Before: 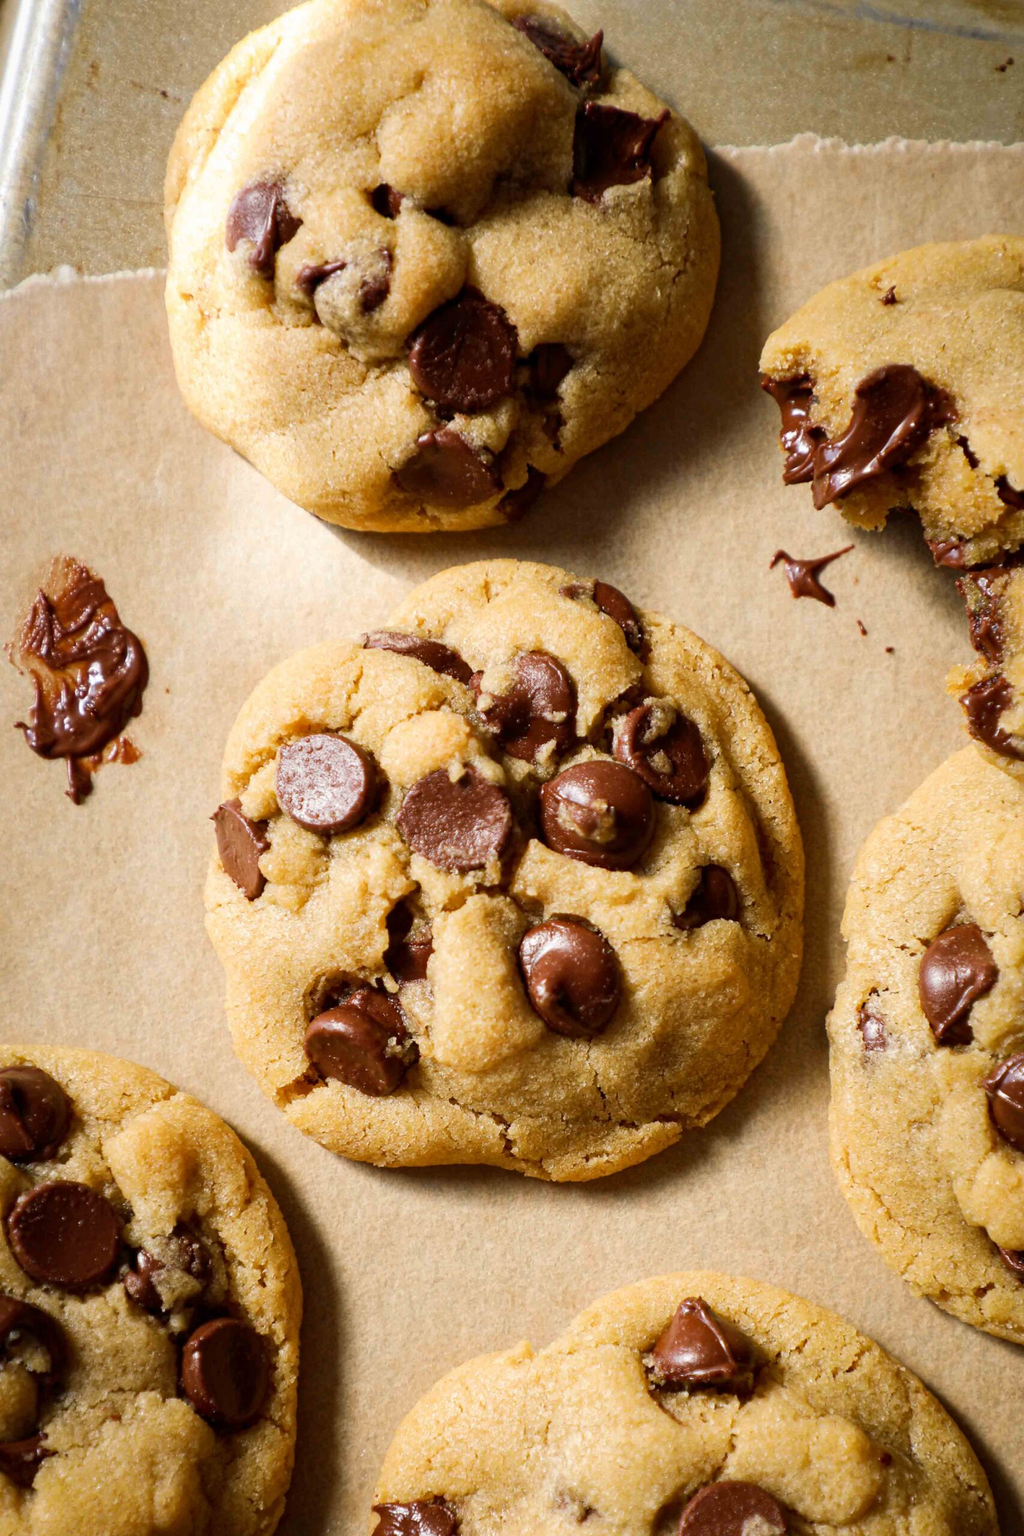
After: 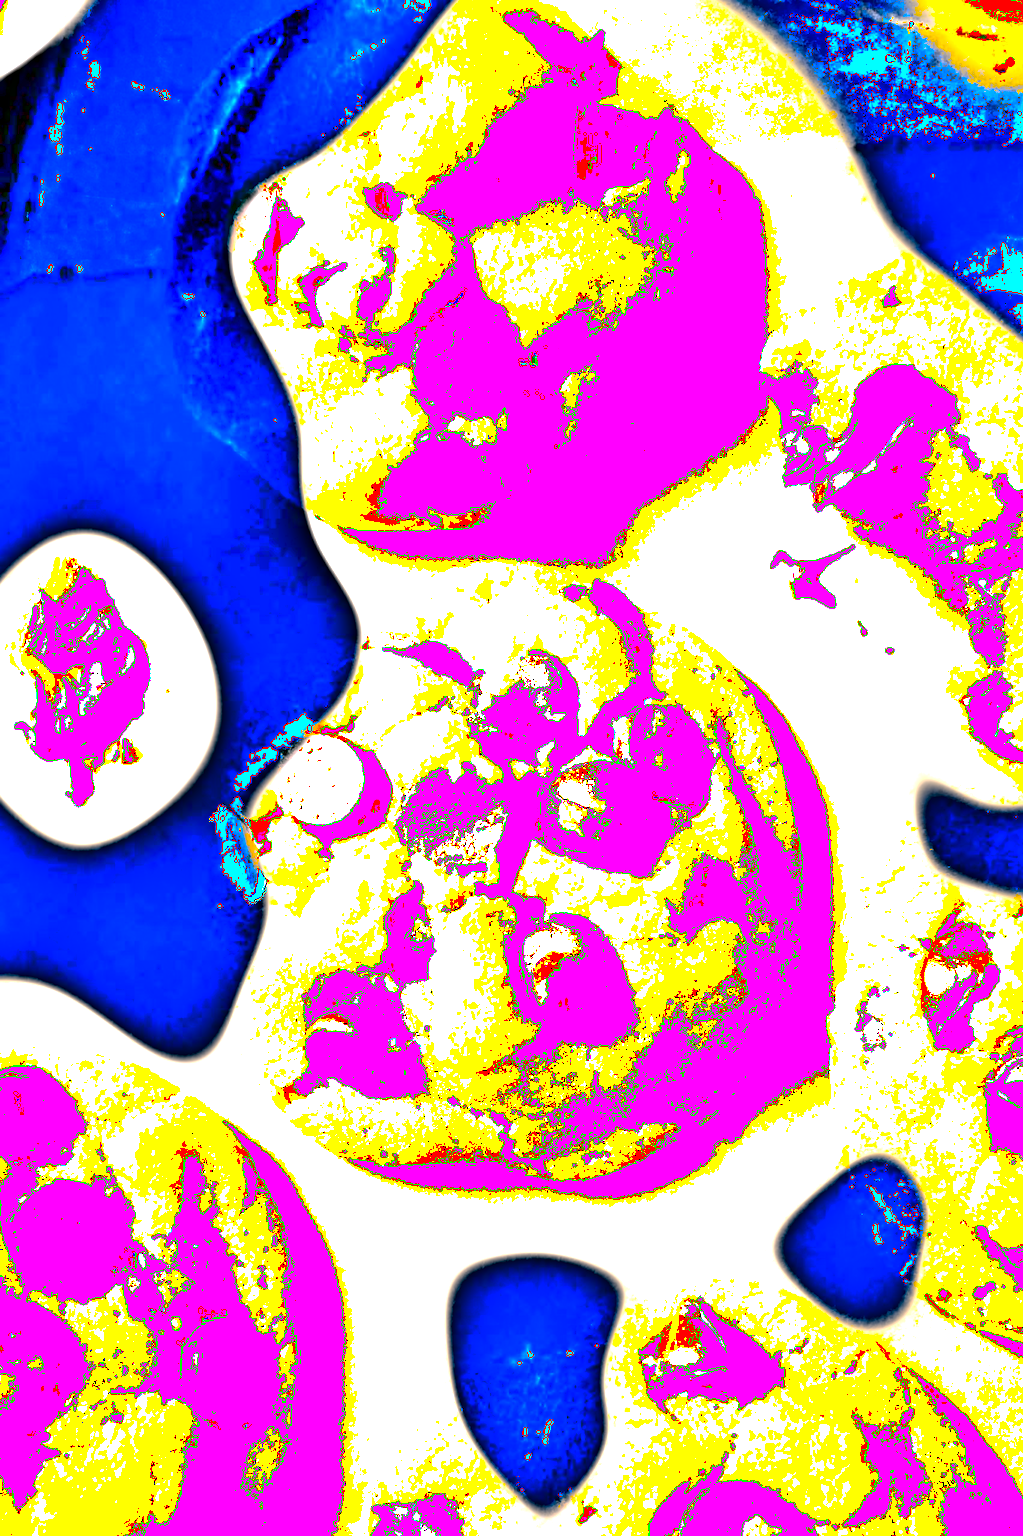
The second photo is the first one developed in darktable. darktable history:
exposure: black level correction 0.099, exposure 3.073 EV, compensate highlight preservation false
color correction: highlights a* 3.44, highlights b* 2.02, saturation 1.23
local contrast: mode bilateral grid, contrast 20, coarseness 50, detail 132%, midtone range 0.2
shadows and highlights: soften with gaussian
